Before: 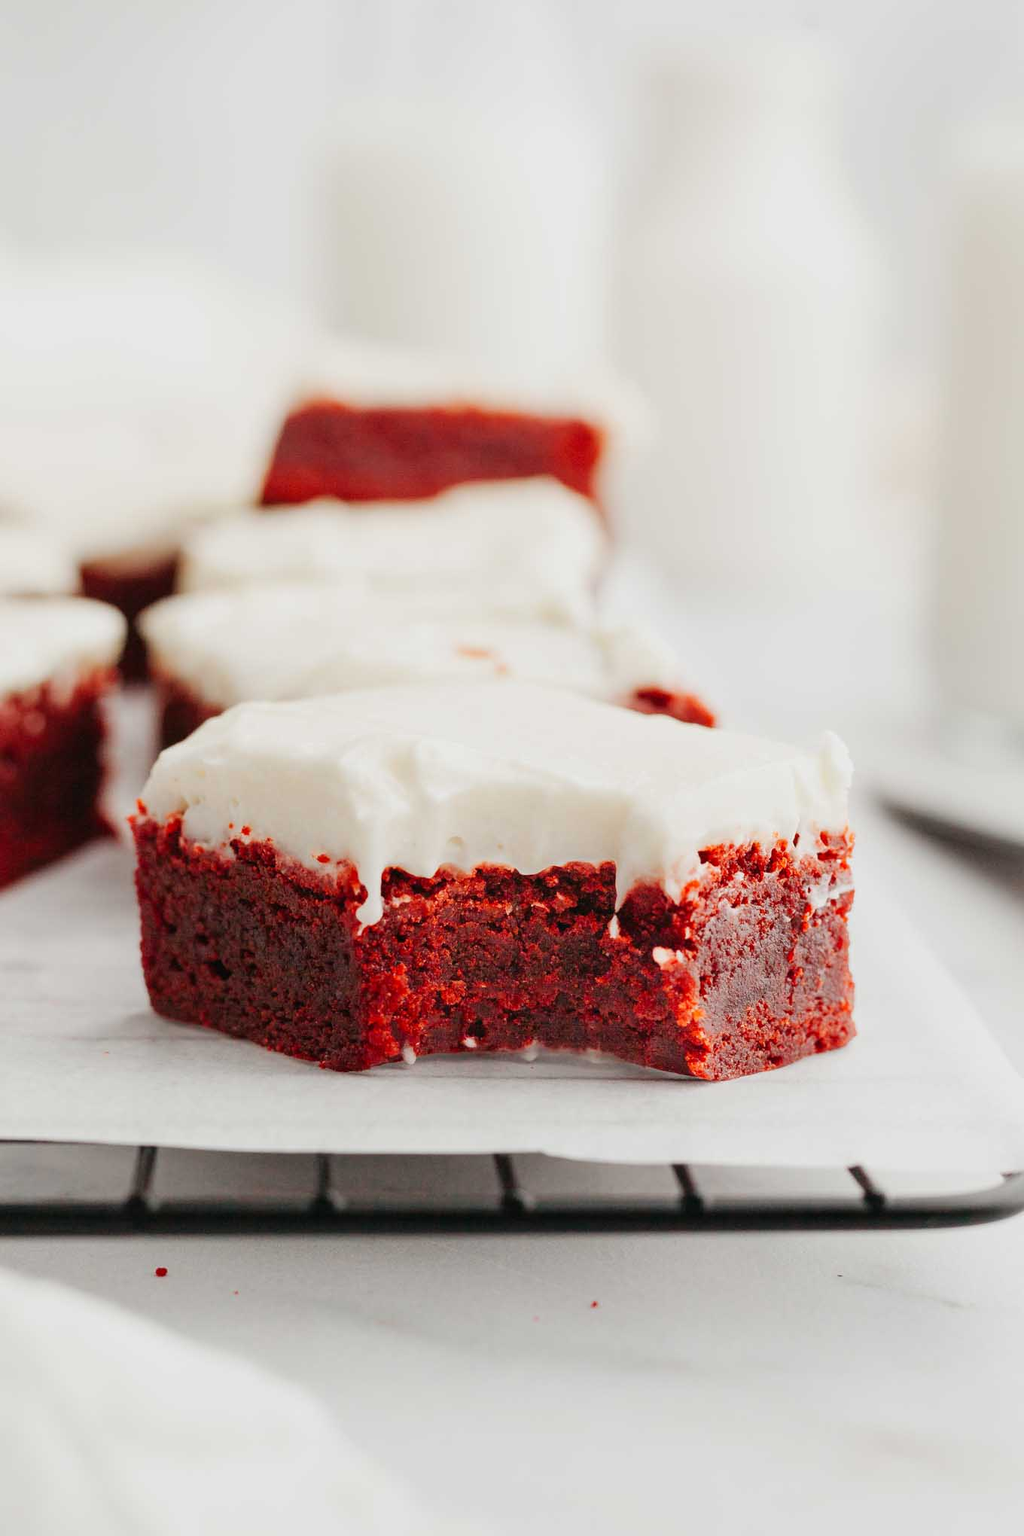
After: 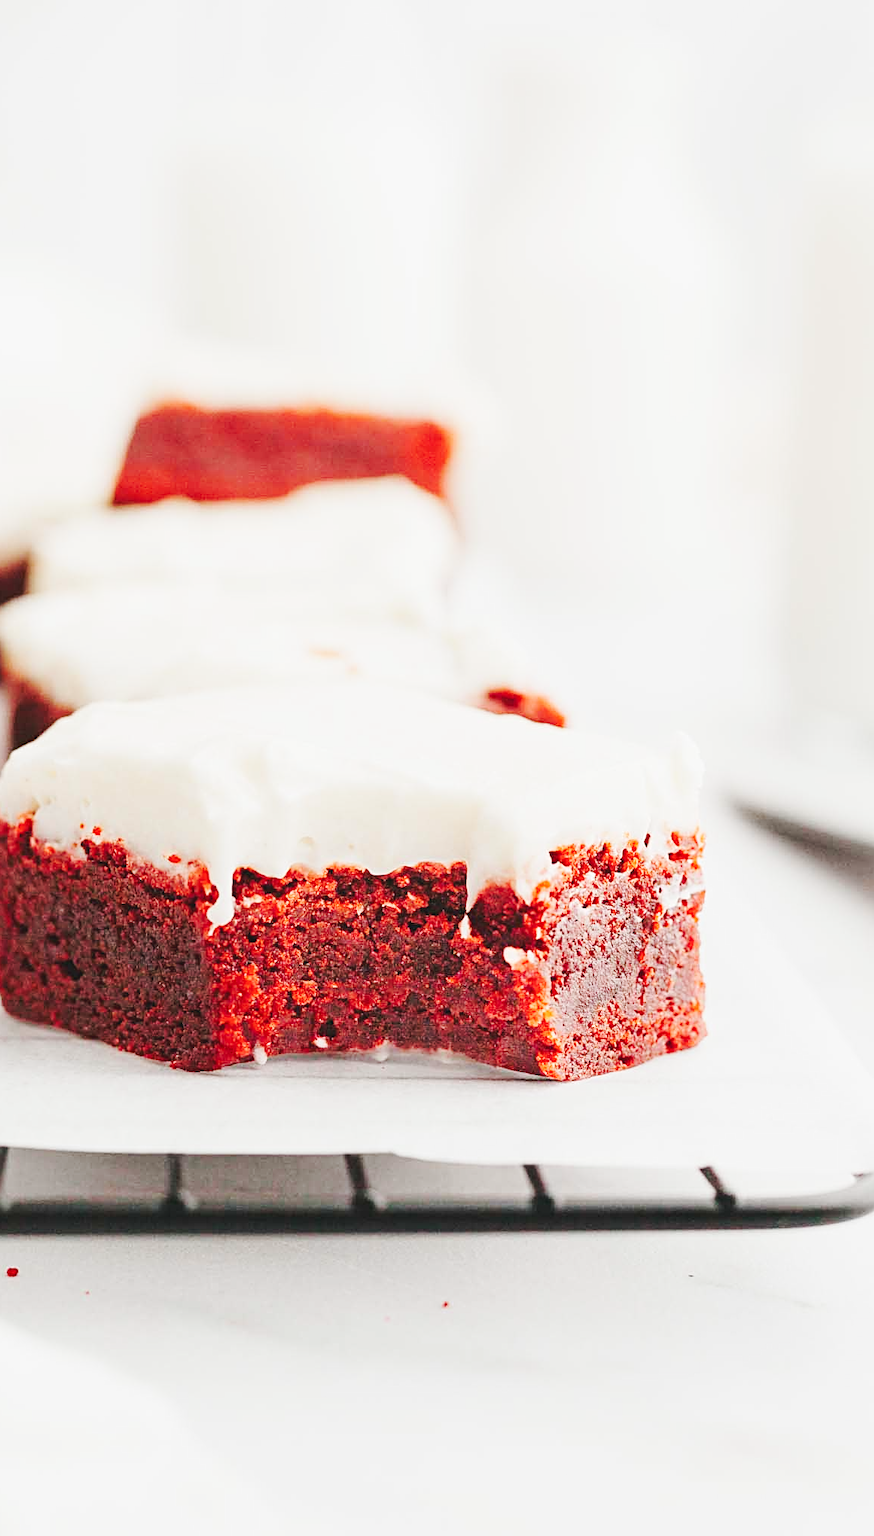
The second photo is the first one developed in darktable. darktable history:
sharpen: radius 3.119
base curve: curves: ch0 [(0, 0.007) (0.028, 0.063) (0.121, 0.311) (0.46, 0.743) (0.859, 0.957) (1, 1)], preserve colors none
crop and rotate: left 14.584%
